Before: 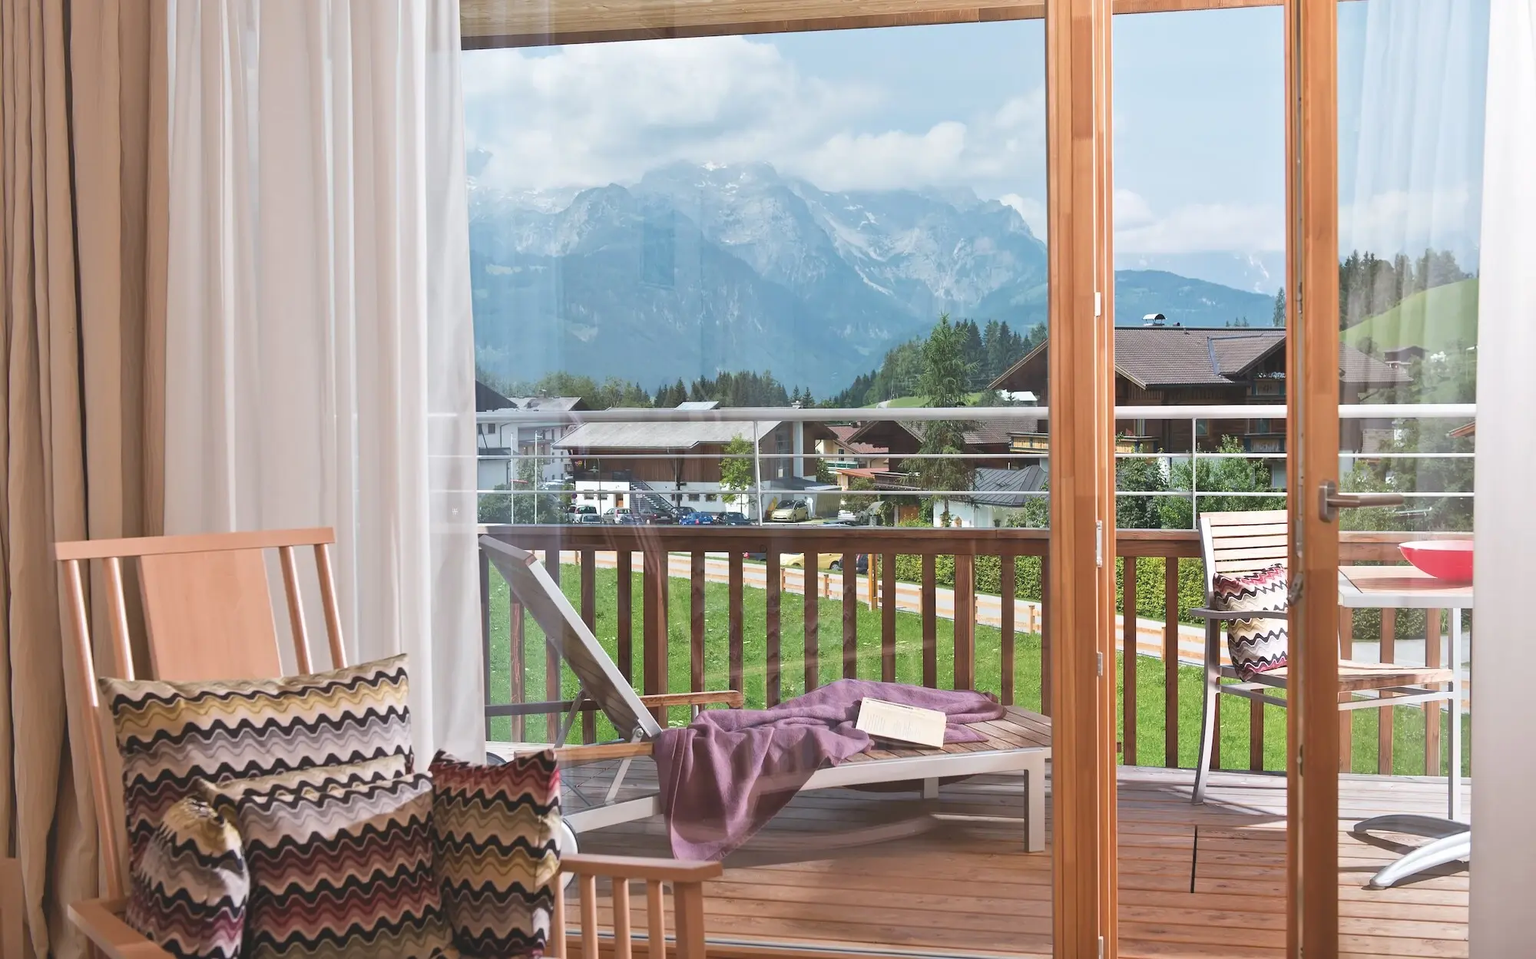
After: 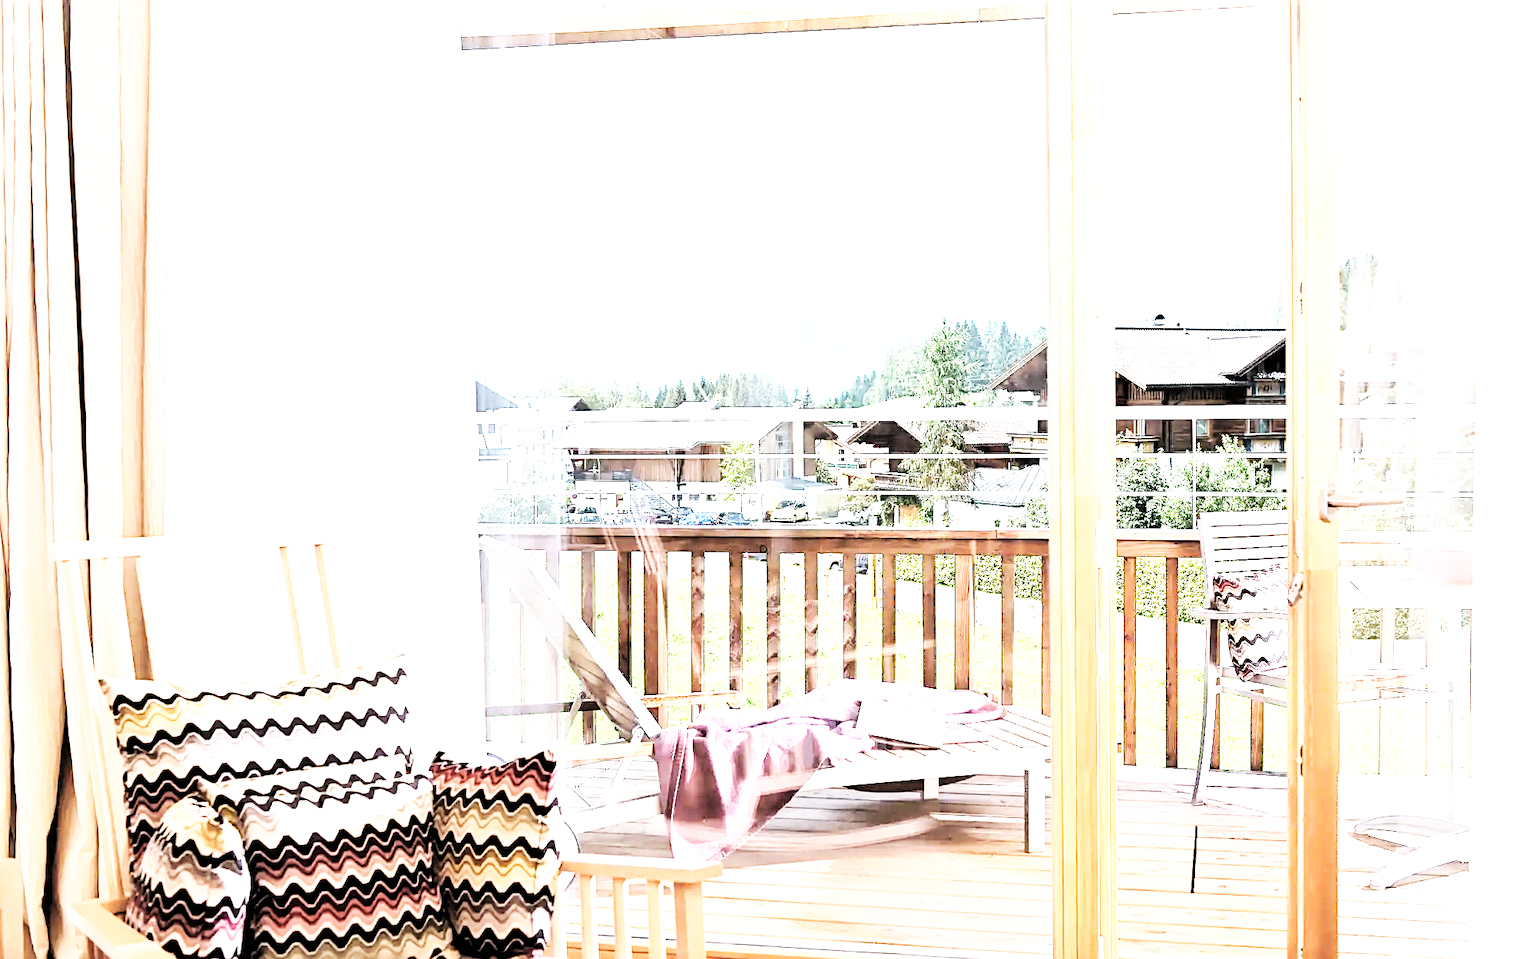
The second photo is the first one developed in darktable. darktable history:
exposure: black level correction 0, exposure 1.125 EV, compensate exposure bias true, compensate highlight preservation false
sharpen: radius 2.529, amount 0.323
rgb levels: levels [[0.034, 0.472, 0.904], [0, 0.5, 1], [0, 0.5, 1]]
tone equalizer: -8 EV -1.08 EV, -7 EV -1.01 EV, -6 EV -0.867 EV, -5 EV -0.578 EV, -3 EV 0.578 EV, -2 EV 0.867 EV, -1 EV 1.01 EV, +0 EV 1.08 EV, edges refinement/feathering 500, mask exposure compensation -1.57 EV, preserve details no
base curve: curves: ch0 [(0, 0) (0.007, 0.004) (0.027, 0.03) (0.046, 0.07) (0.207, 0.54) (0.442, 0.872) (0.673, 0.972) (1, 1)], preserve colors none
